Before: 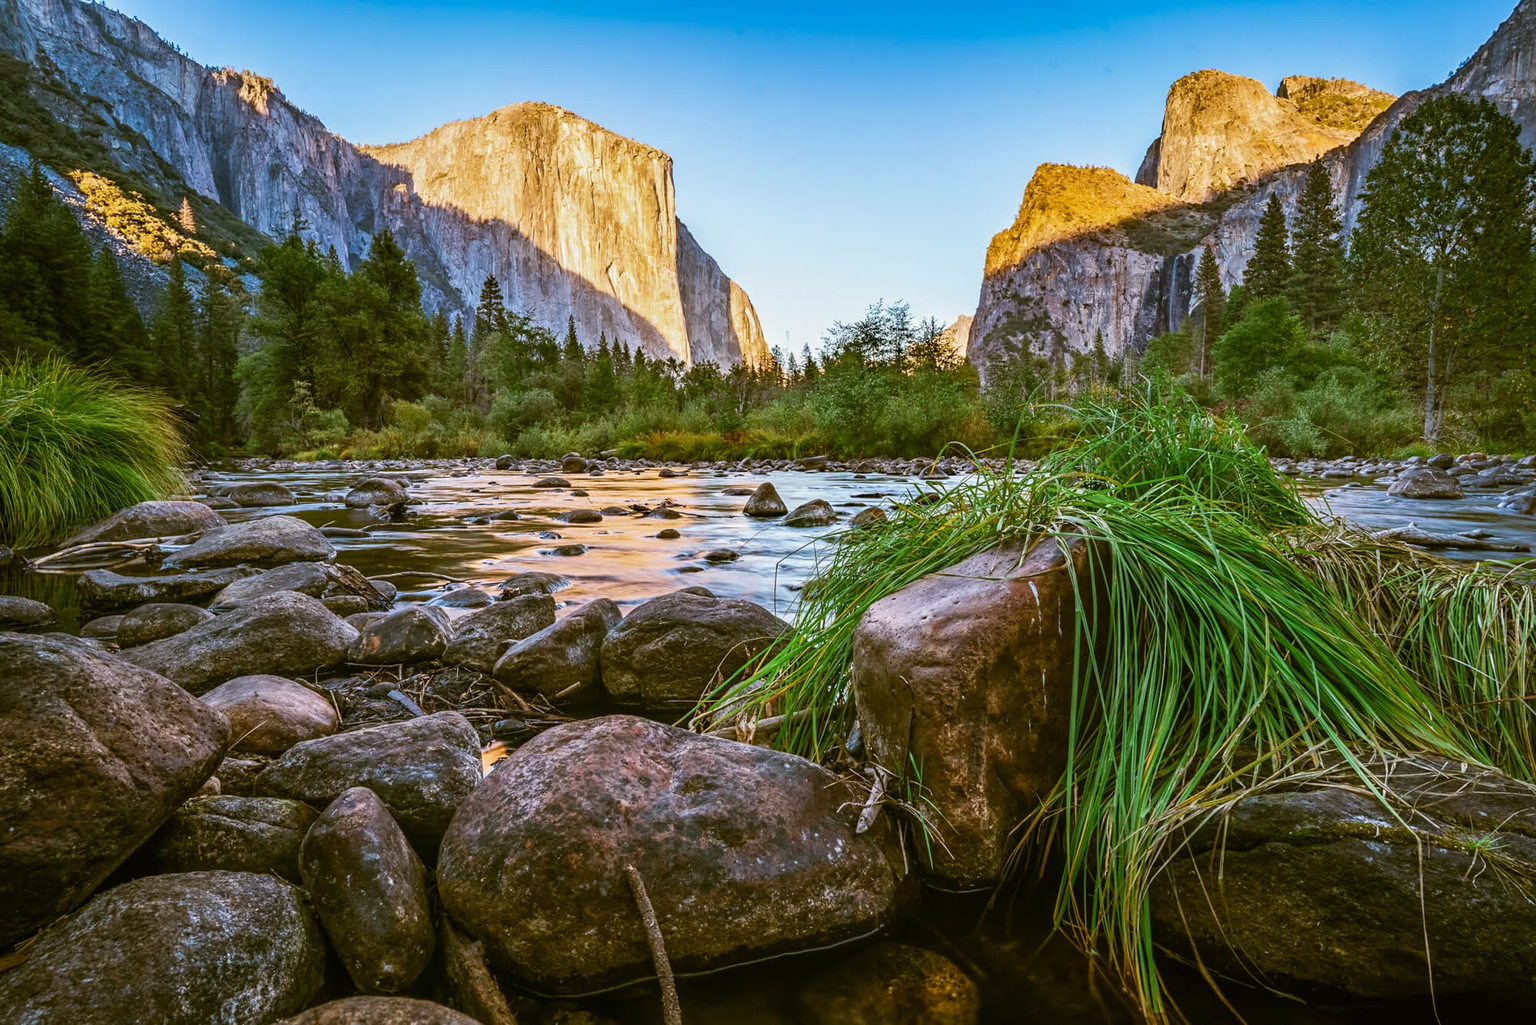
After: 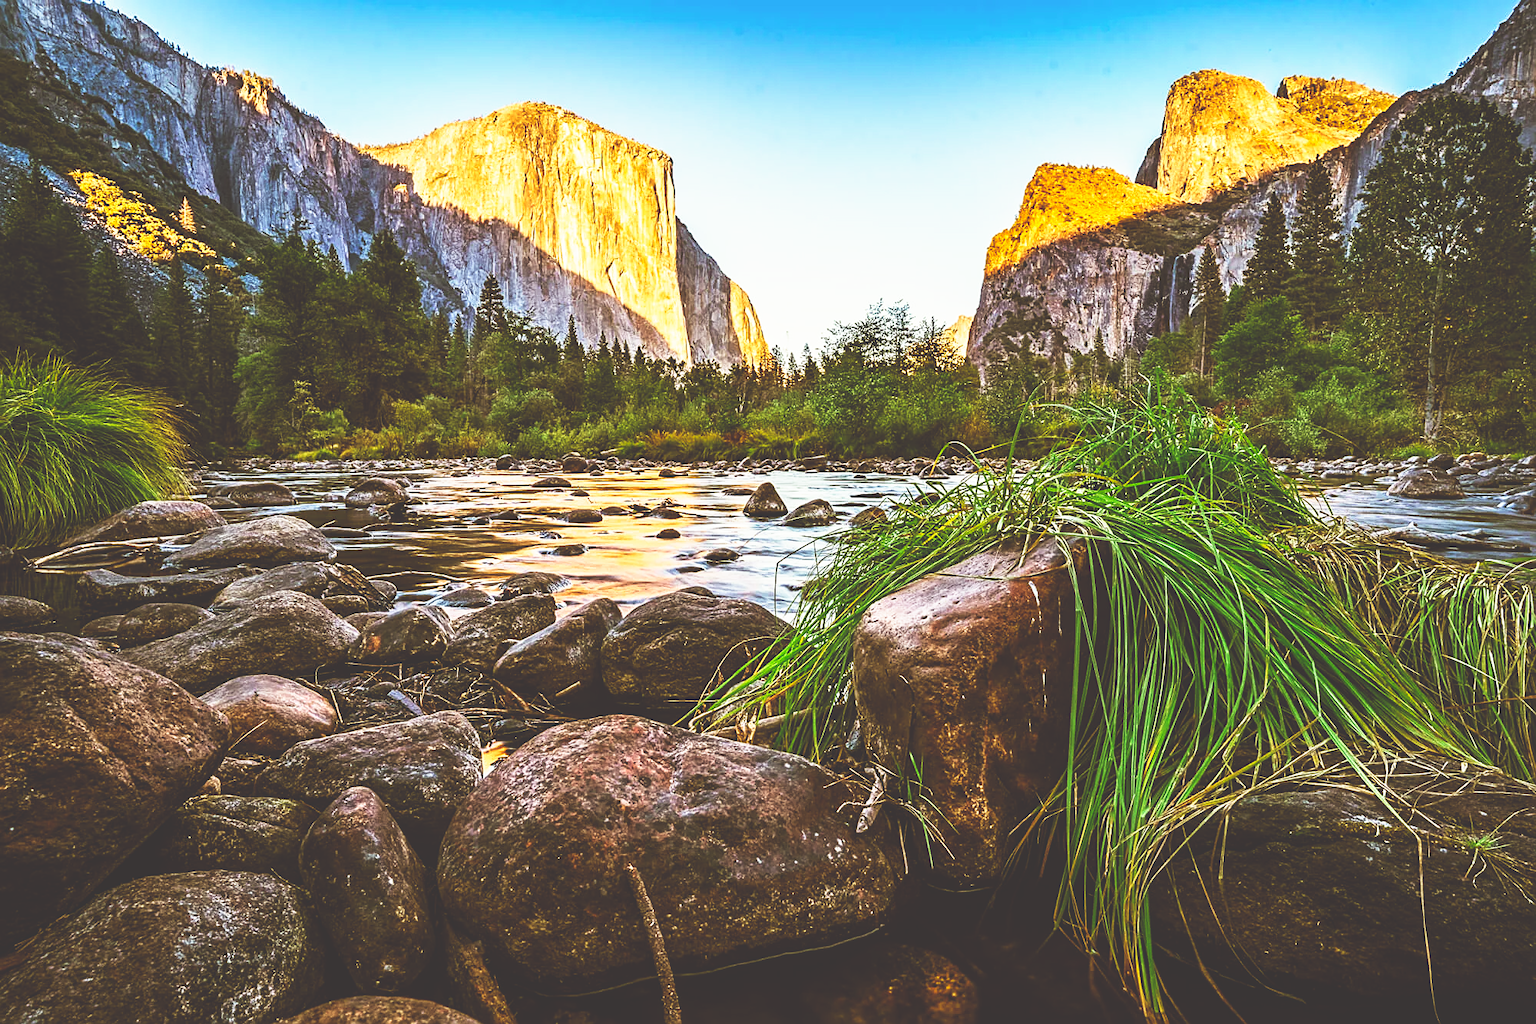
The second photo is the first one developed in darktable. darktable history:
color balance: lift [1.001, 1.007, 1, 0.993], gamma [1.023, 1.026, 1.01, 0.974], gain [0.964, 1.059, 1.073, 0.927]
base curve: curves: ch0 [(0, 0.036) (0.007, 0.037) (0.604, 0.887) (1, 1)], preserve colors none
sharpen: on, module defaults
exposure: exposure 0.131 EV, compensate highlight preservation false
